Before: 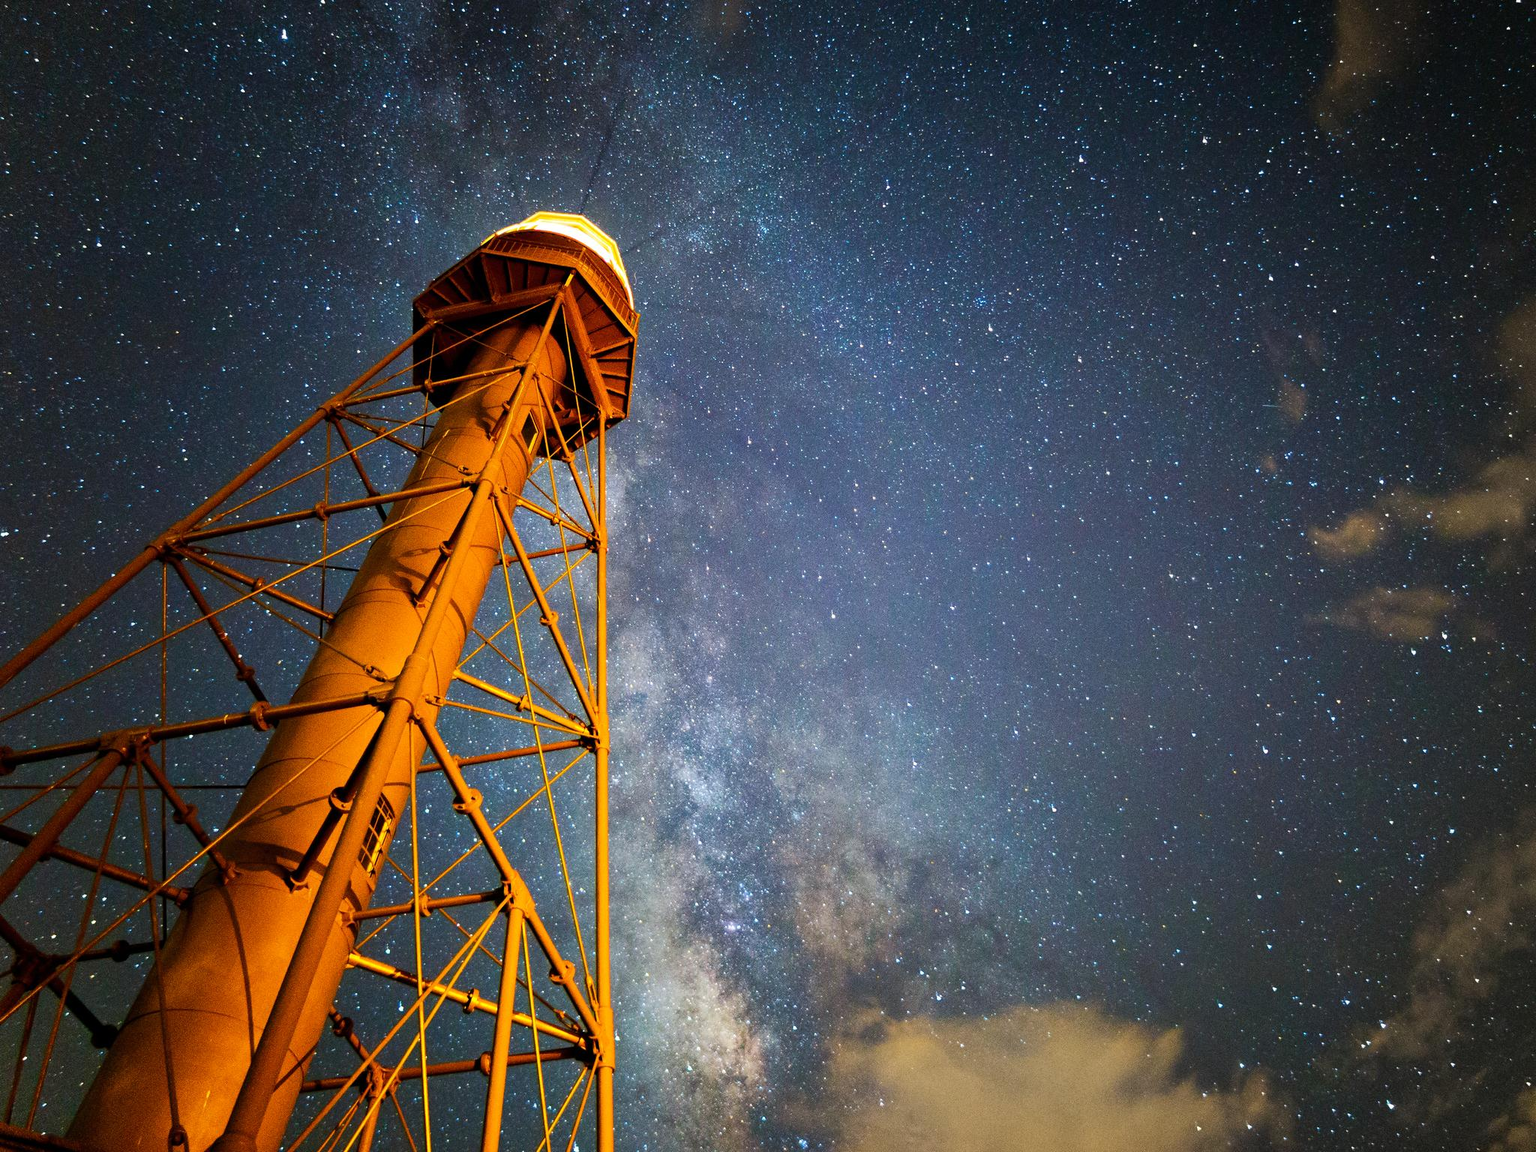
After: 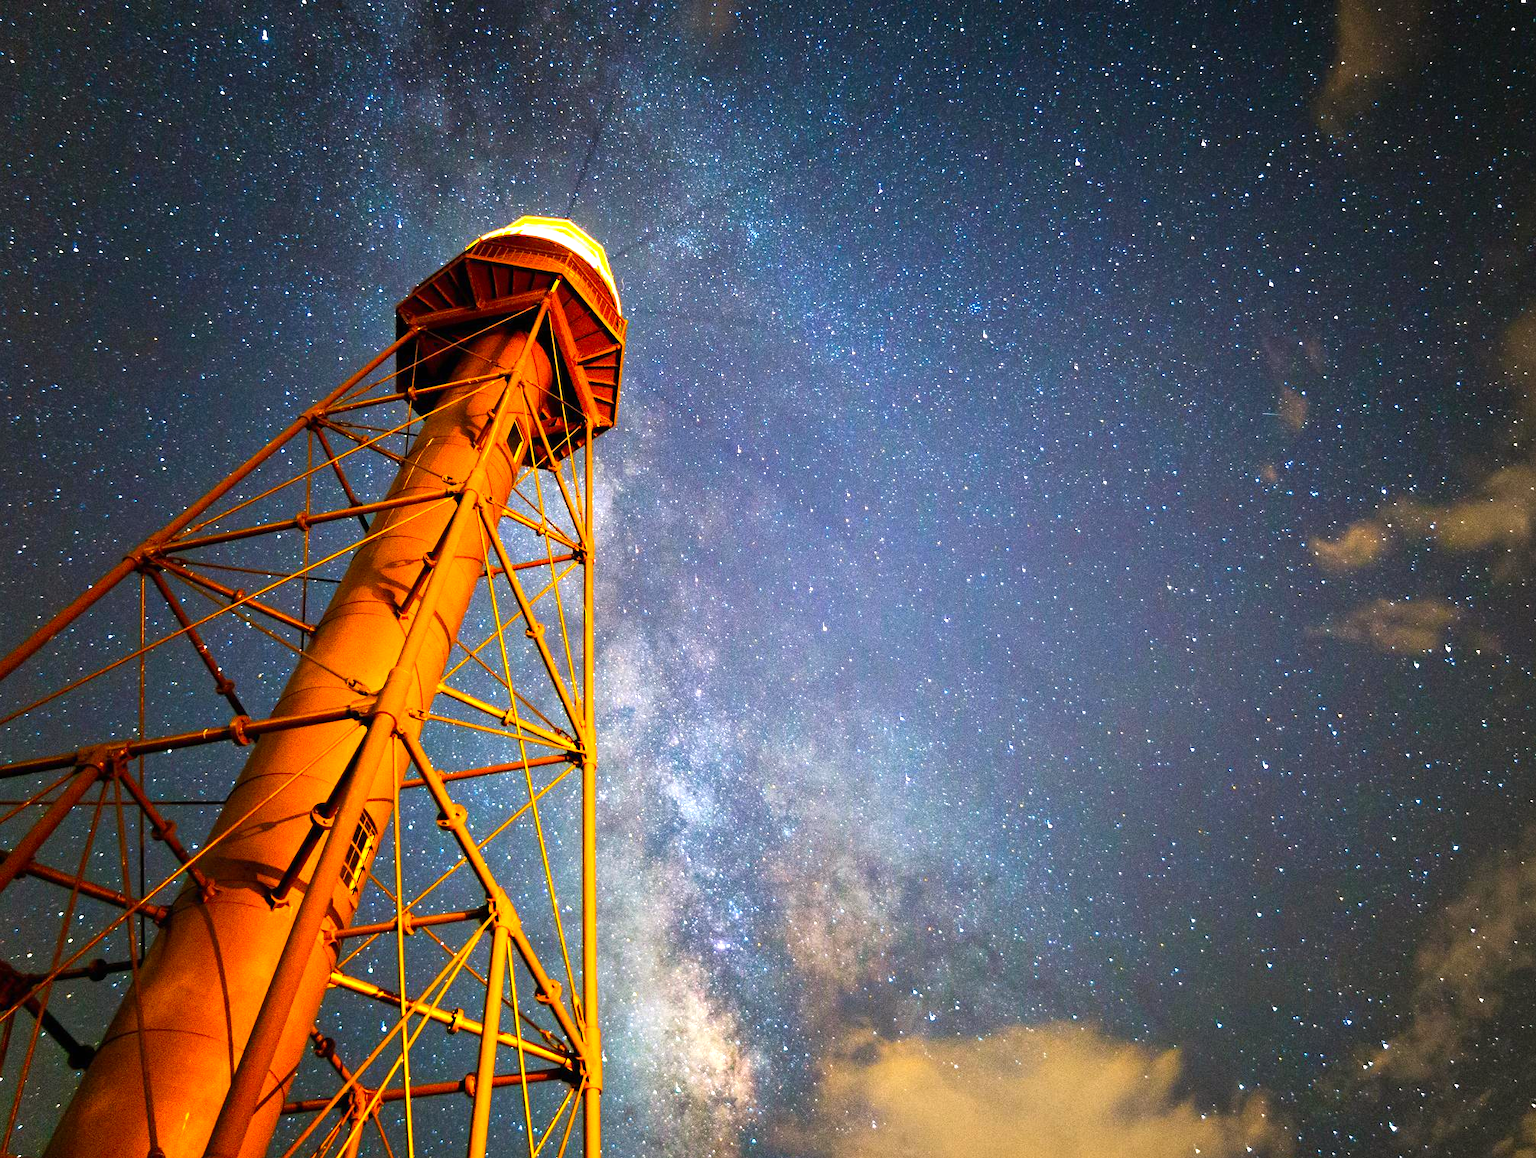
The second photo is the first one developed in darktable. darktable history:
crop: left 1.658%, right 0.281%, bottom 1.432%
color correction: highlights a* 3.53, highlights b* 2.05, saturation 1.19
exposure: black level correction 0, exposure 0.697 EV, compensate highlight preservation false
